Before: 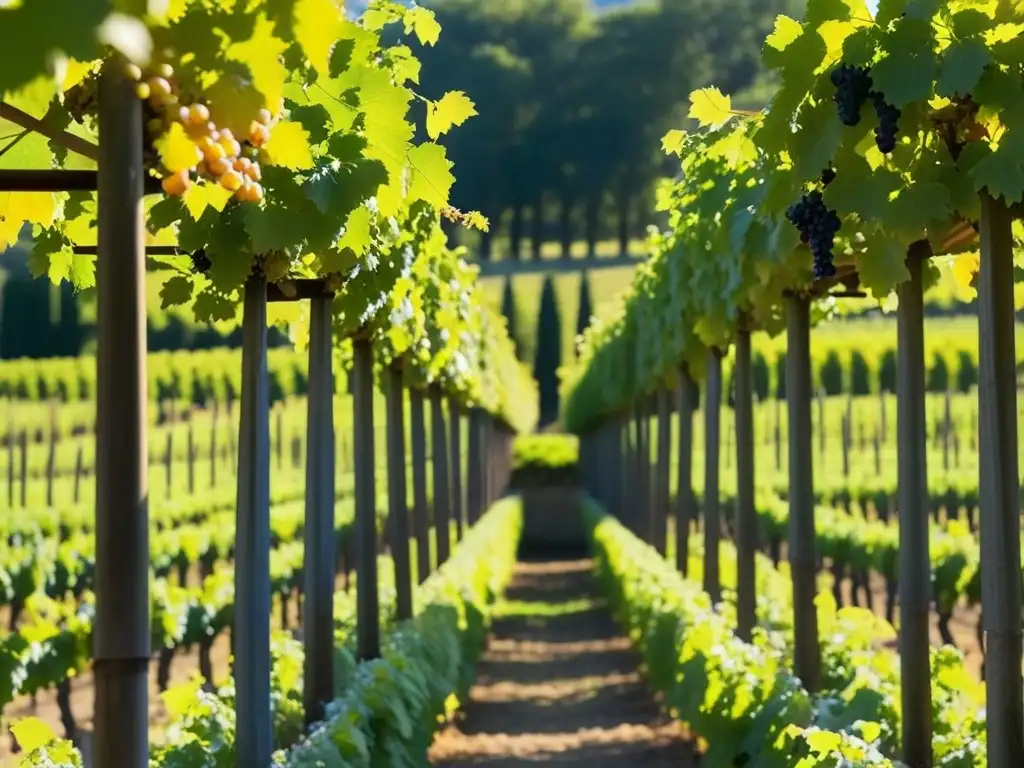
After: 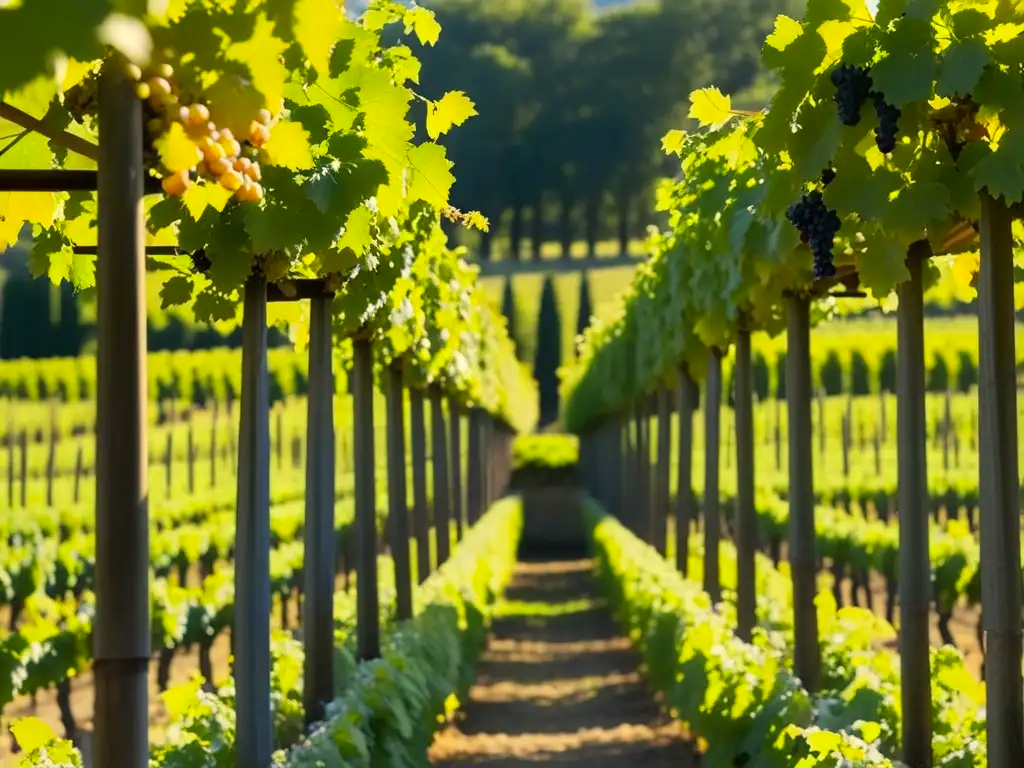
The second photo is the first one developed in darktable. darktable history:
color correction: highlights a* 1.43, highlights b* 17.48
